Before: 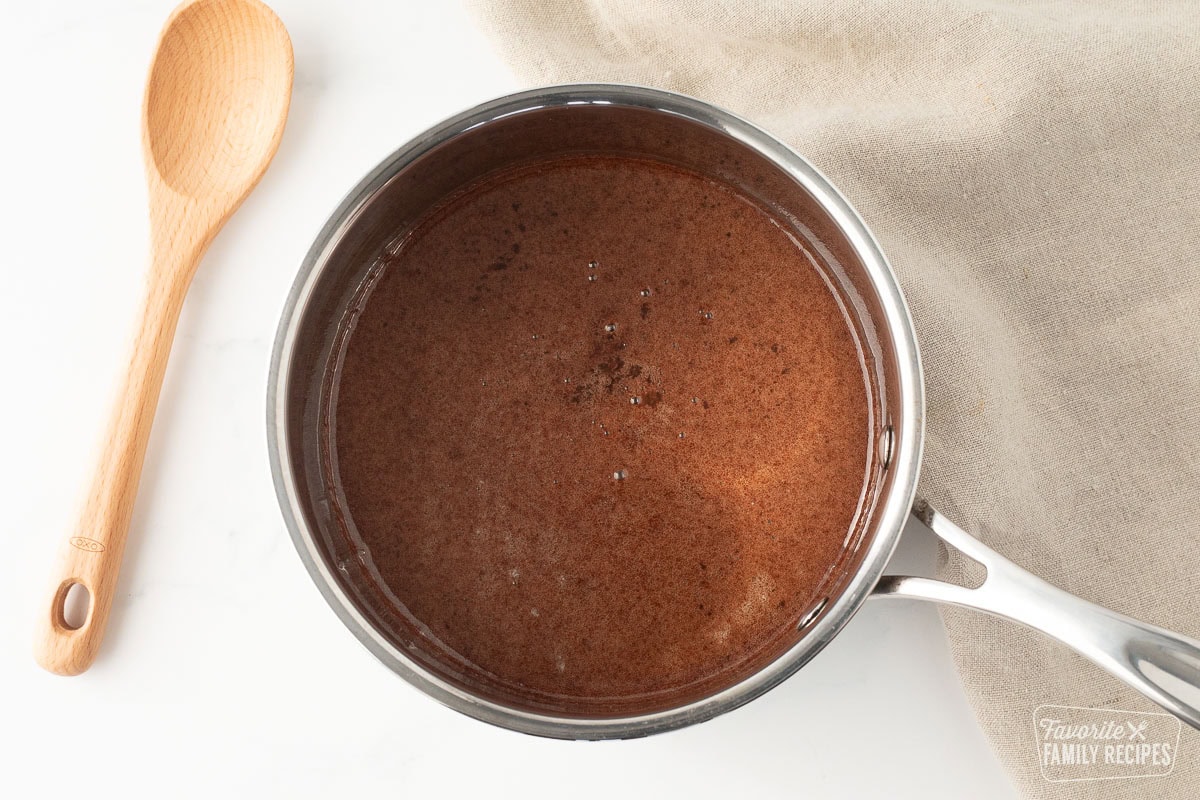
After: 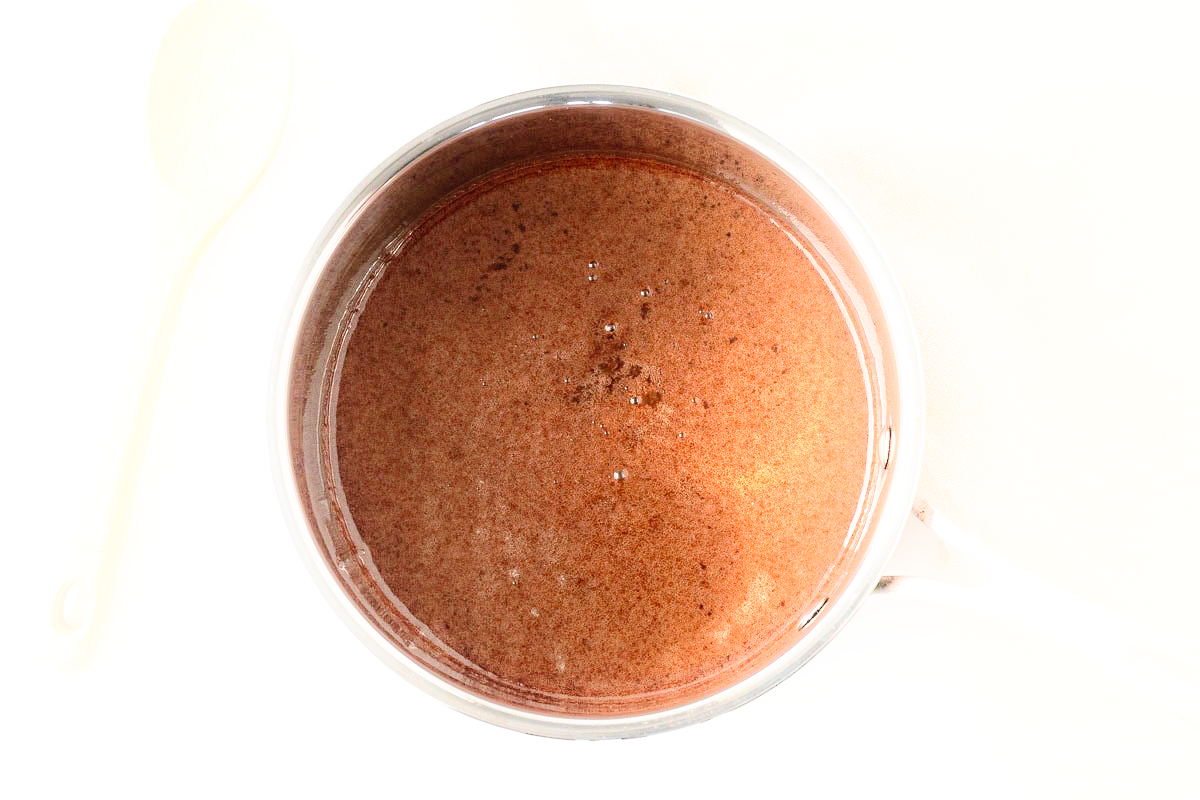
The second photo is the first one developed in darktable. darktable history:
shadows and highlights: shadows -89.61, highlights 89.3, soften with gaussian
base curve: curves: ch0 [(0, 0) (0.012, 0.01) (0.073, 0.168) (0.31, 0.711) (0.645, 0.957) (1, 1)], preserve colors none
